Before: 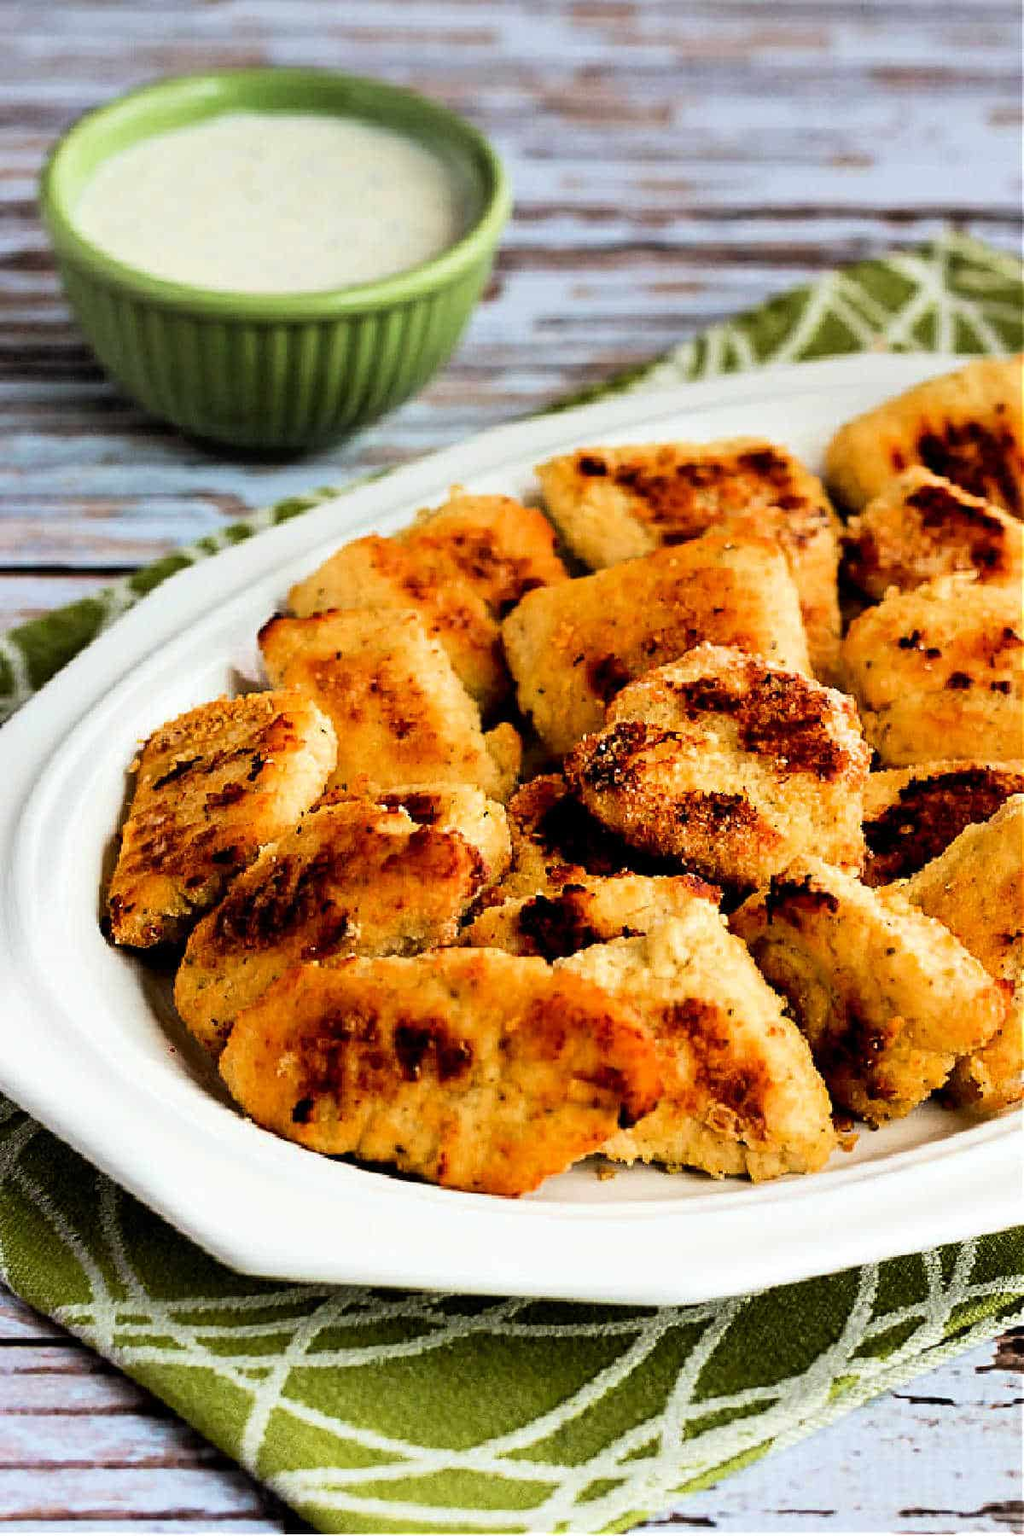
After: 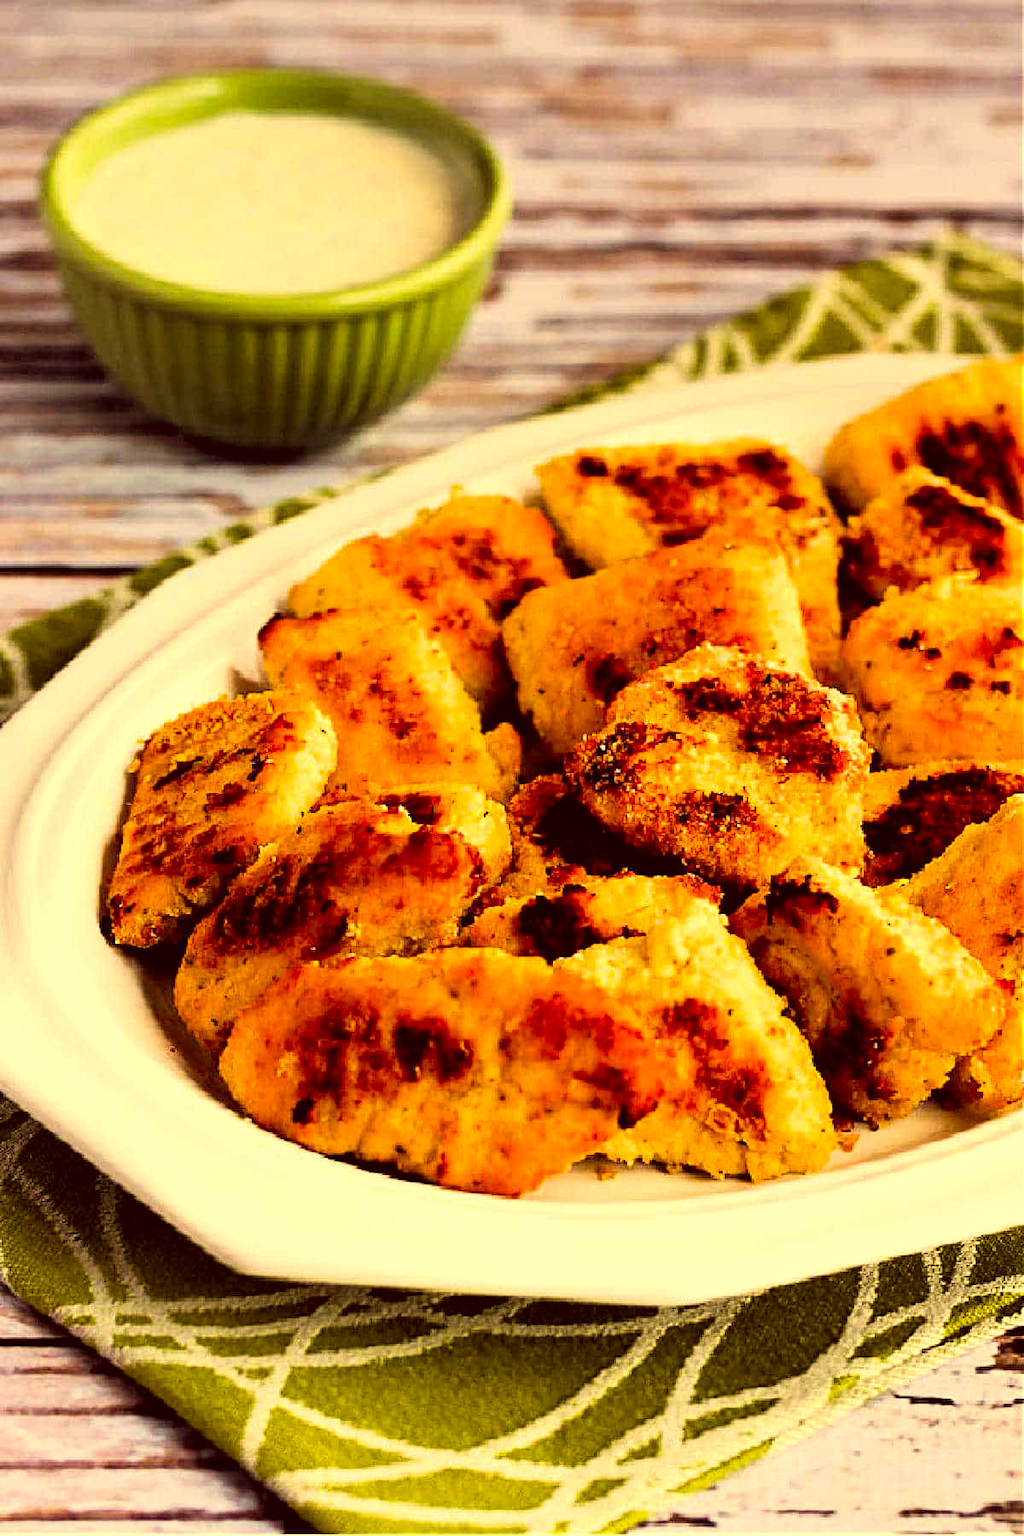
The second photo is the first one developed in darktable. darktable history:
levels: levels [0, 0.476, 0.951]
tone equalizer: on, module defaults
color correction: highlights a* 10.12, highlights b* 39.04, shadows a* 14.62, shadows b* 3.37
